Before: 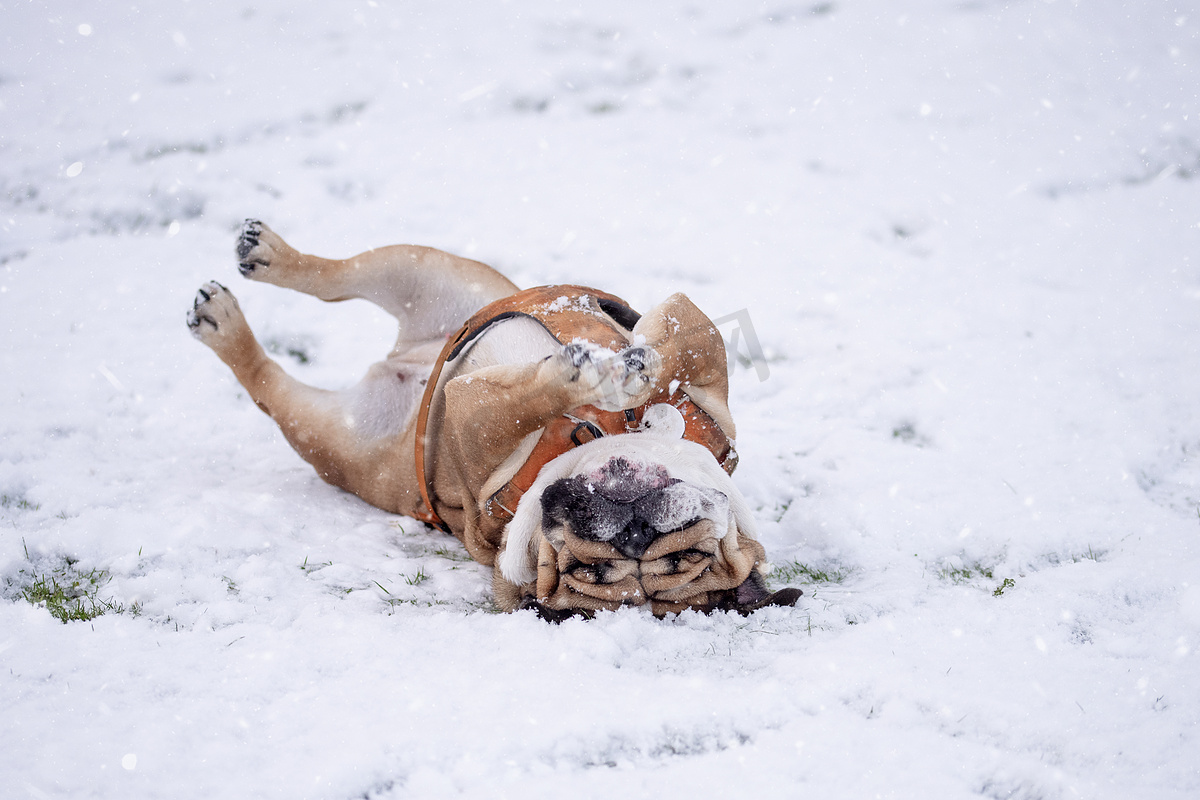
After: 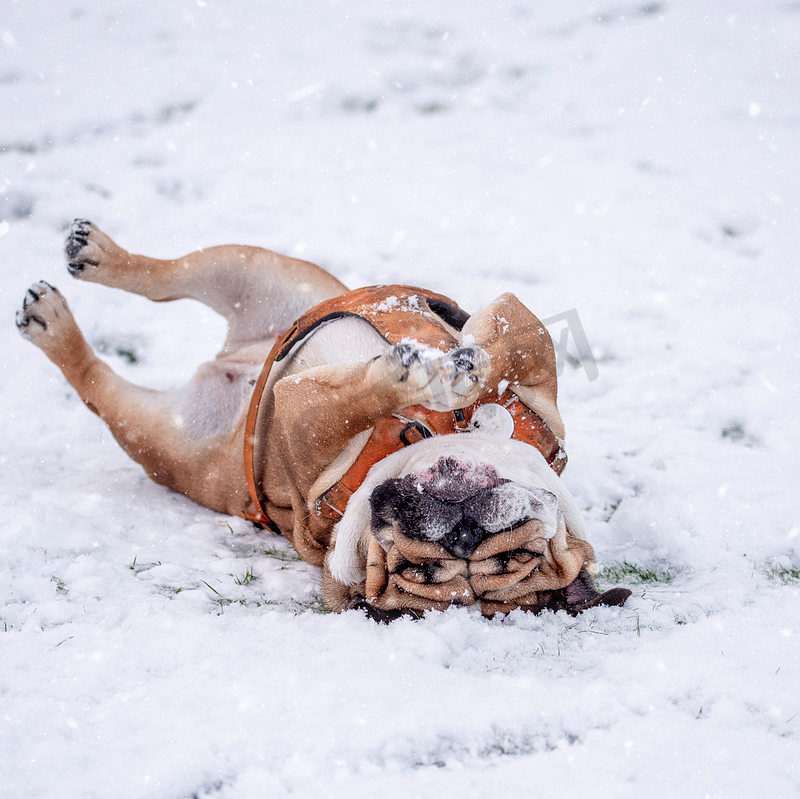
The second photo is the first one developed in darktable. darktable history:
local contrast: on, module defaults
crop and rotate: left 14.321%, right 19.007%
